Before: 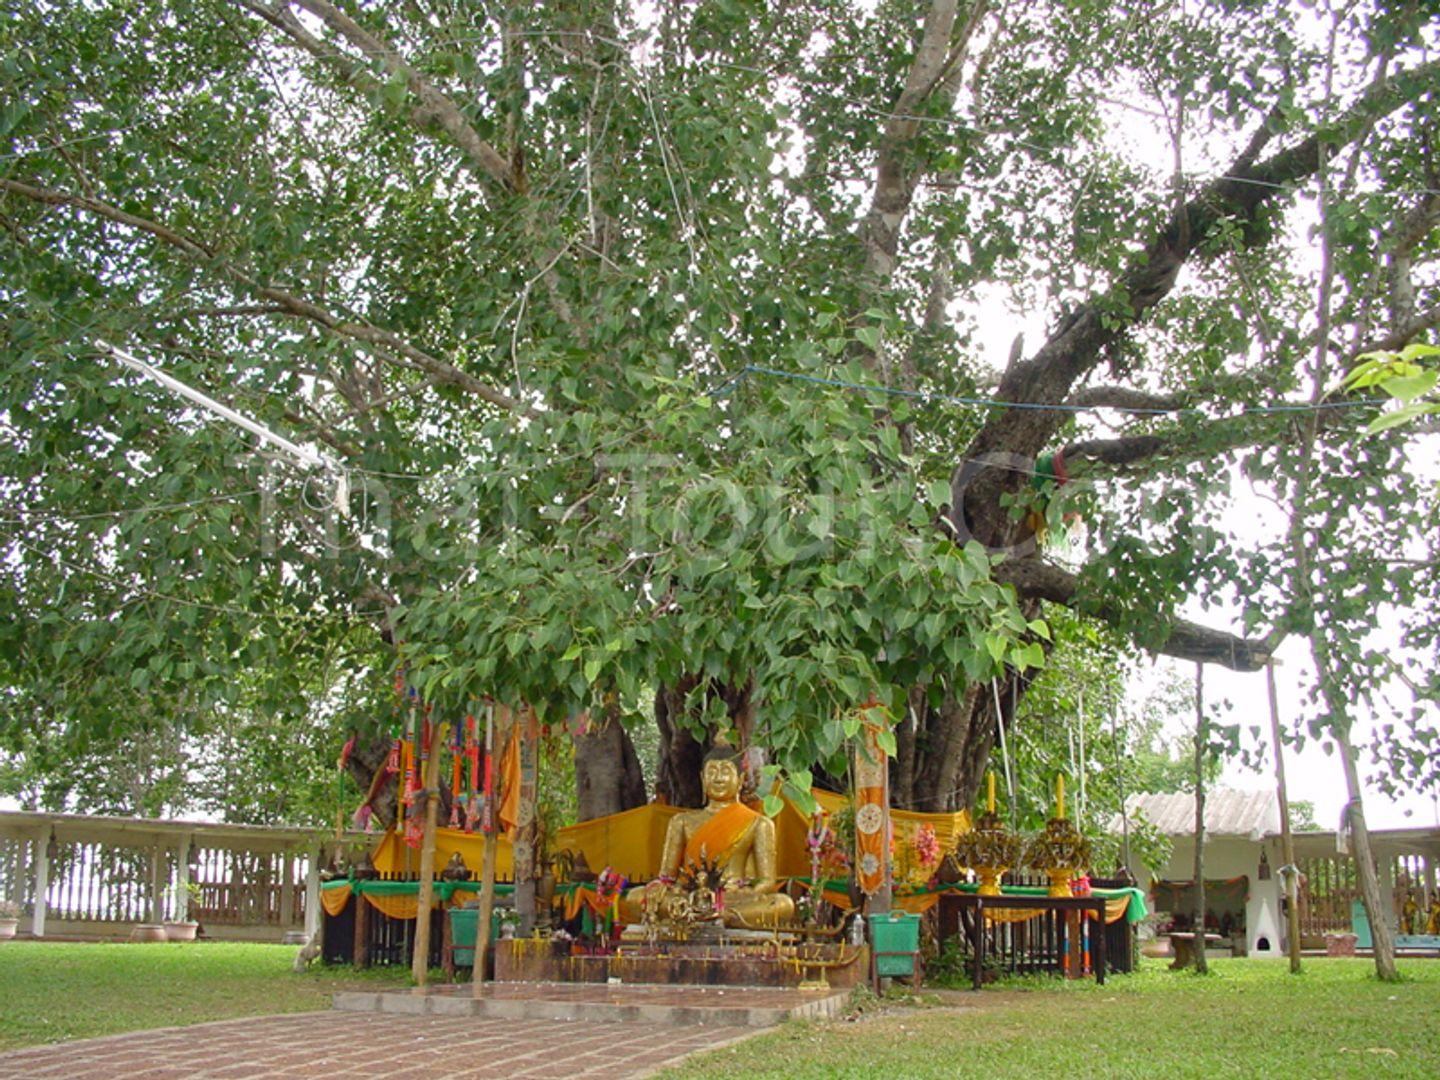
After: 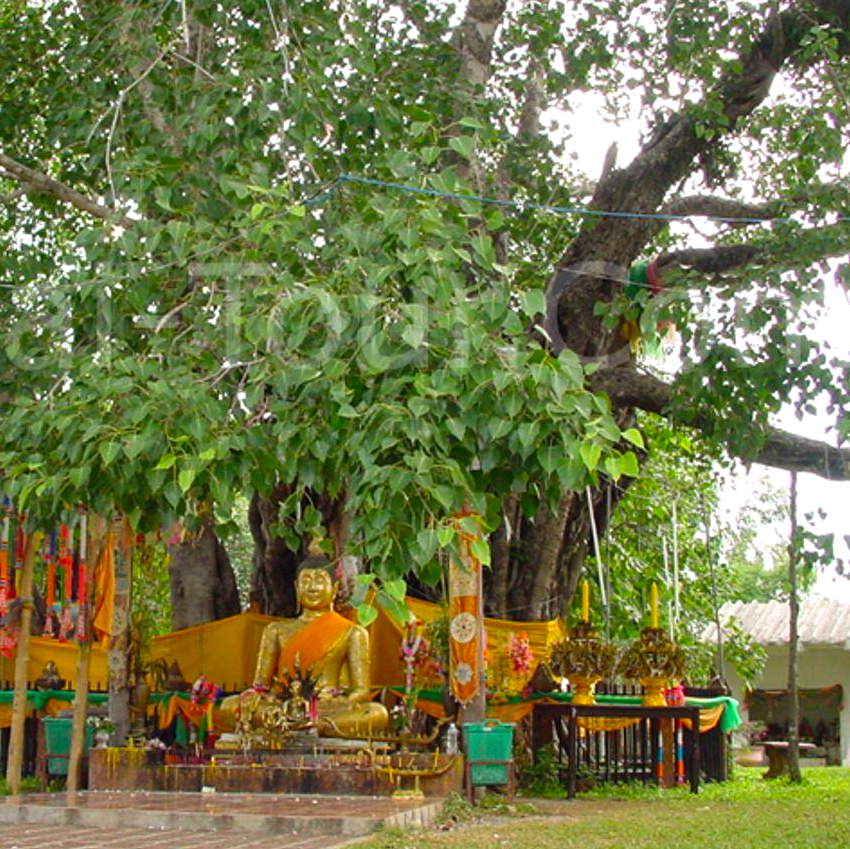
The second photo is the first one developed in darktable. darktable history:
color balance: contrast 6.48%, output saturation 113.3%
crop and rotate: left 28.256%, top 17.734%, right 12.656%, bottom 3.573%
